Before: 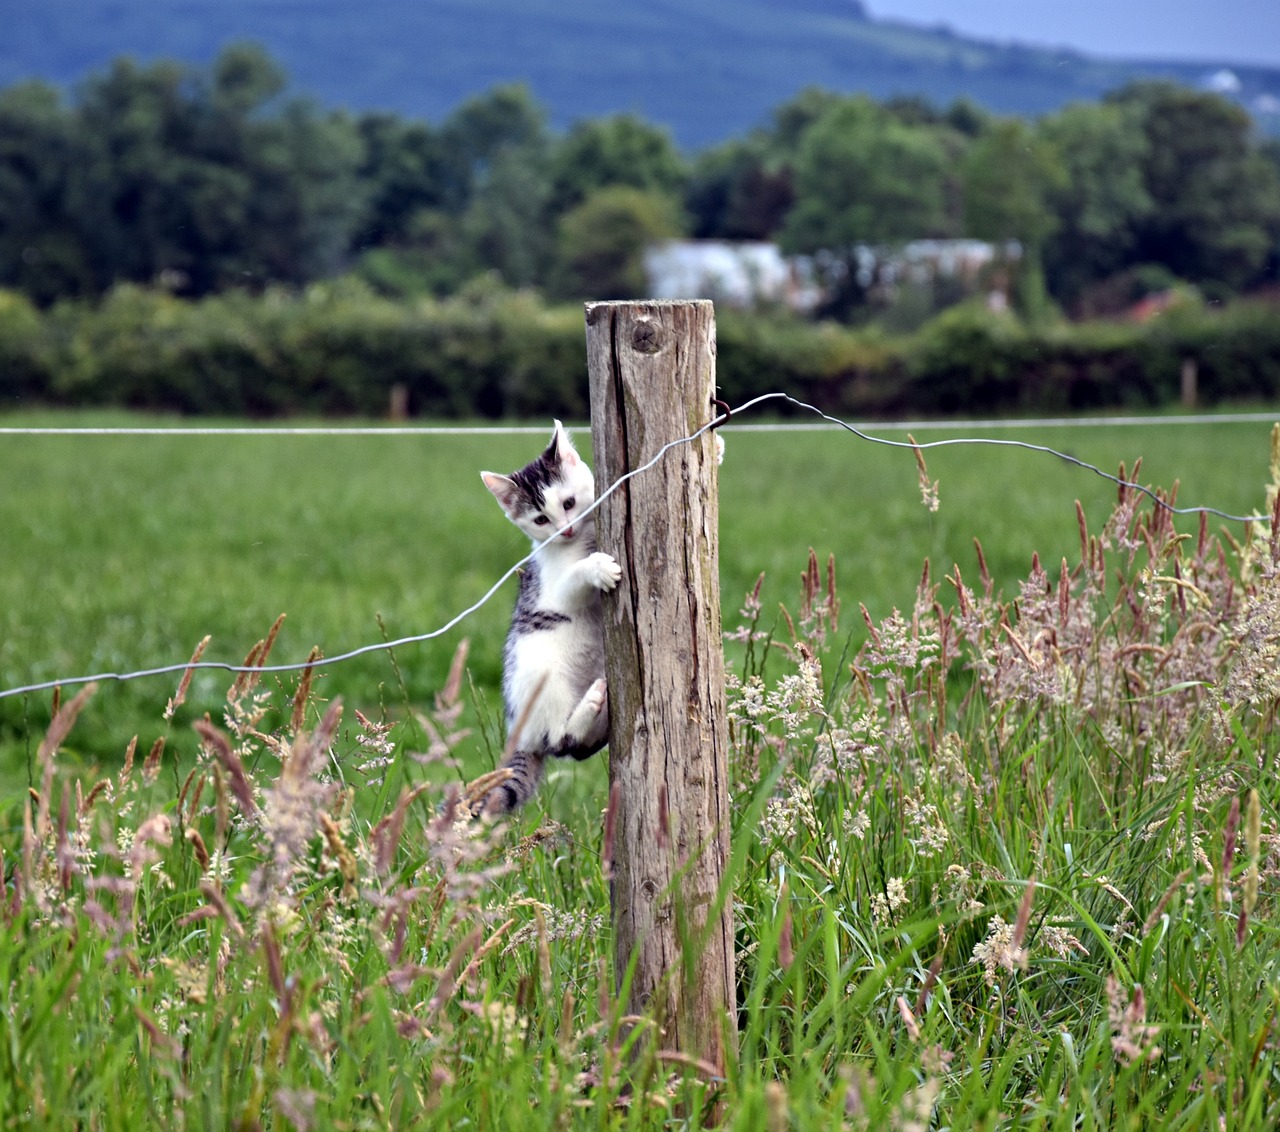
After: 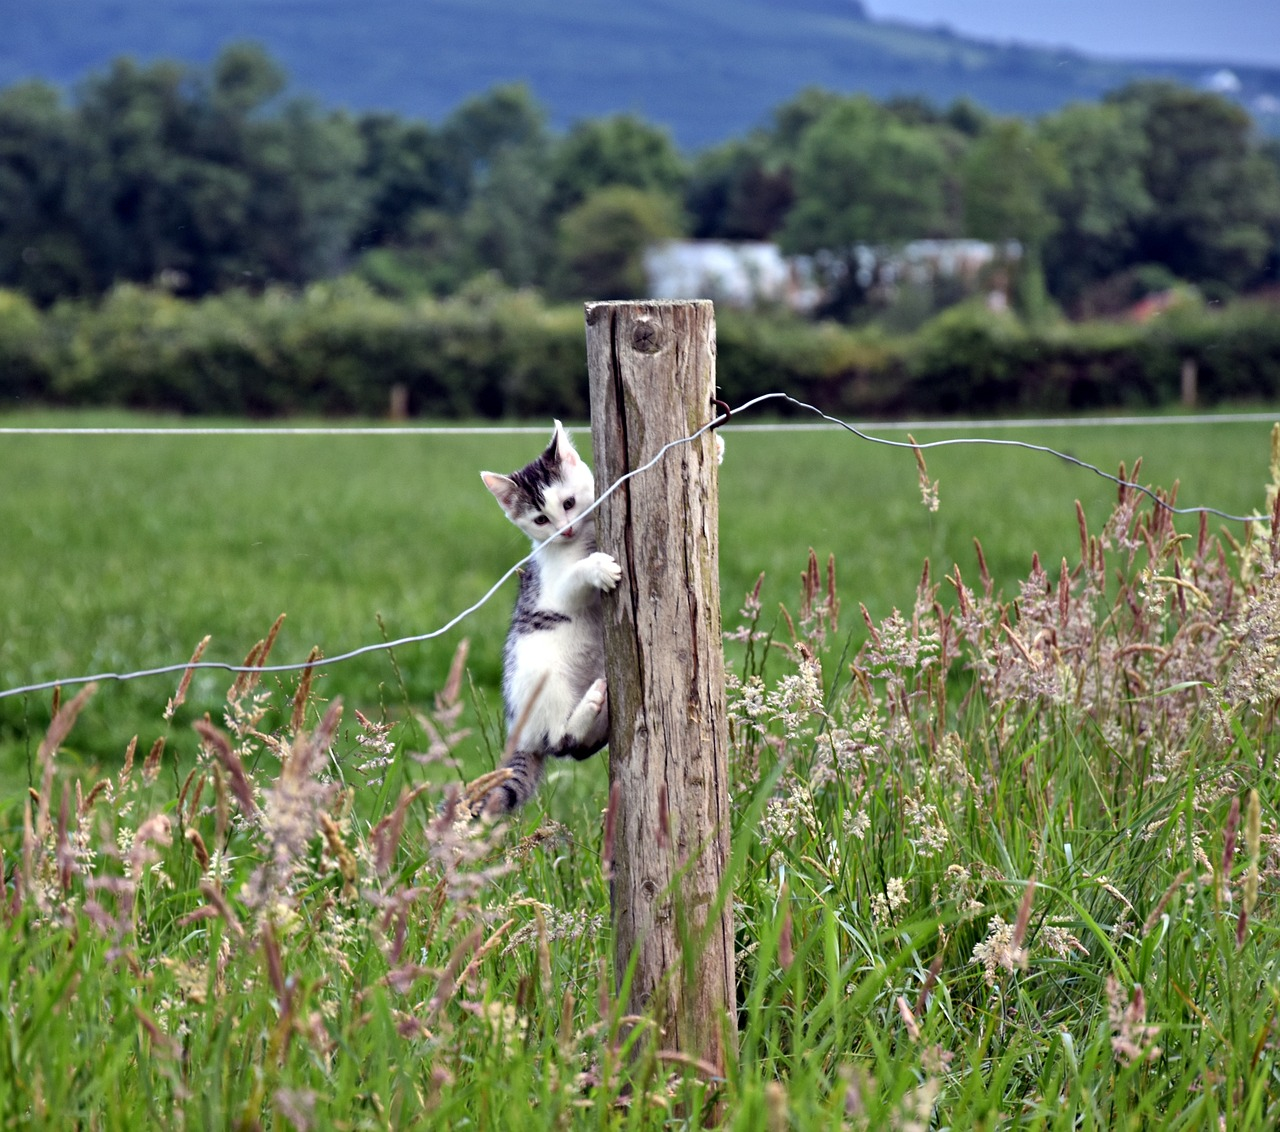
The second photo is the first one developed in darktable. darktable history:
shadows and highlights: radius 107.52, shadows 41.06, highlights -72.26, low approximation 0.01, soften with gaussian
